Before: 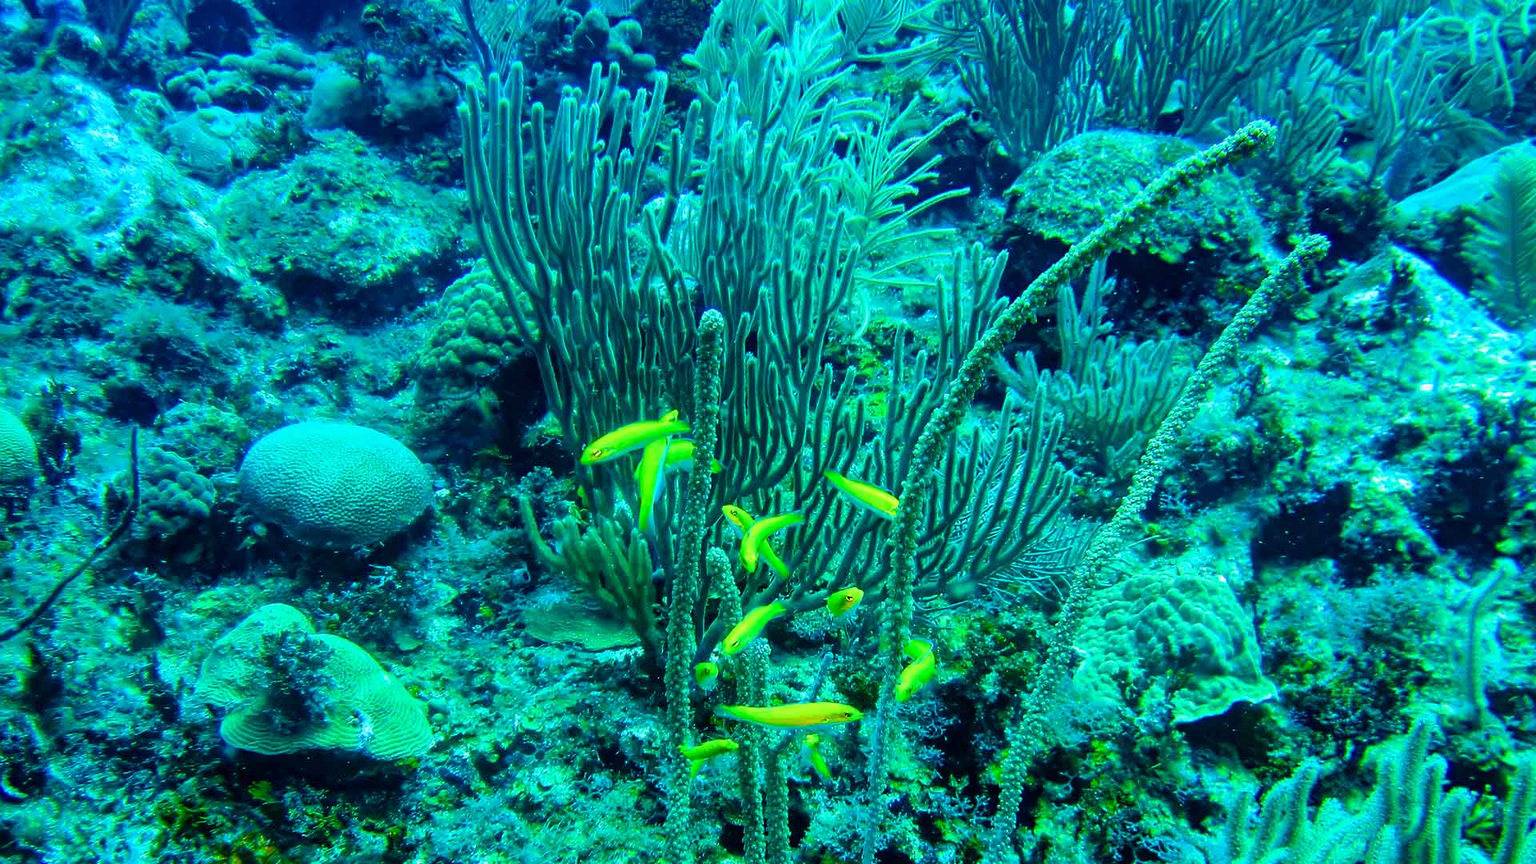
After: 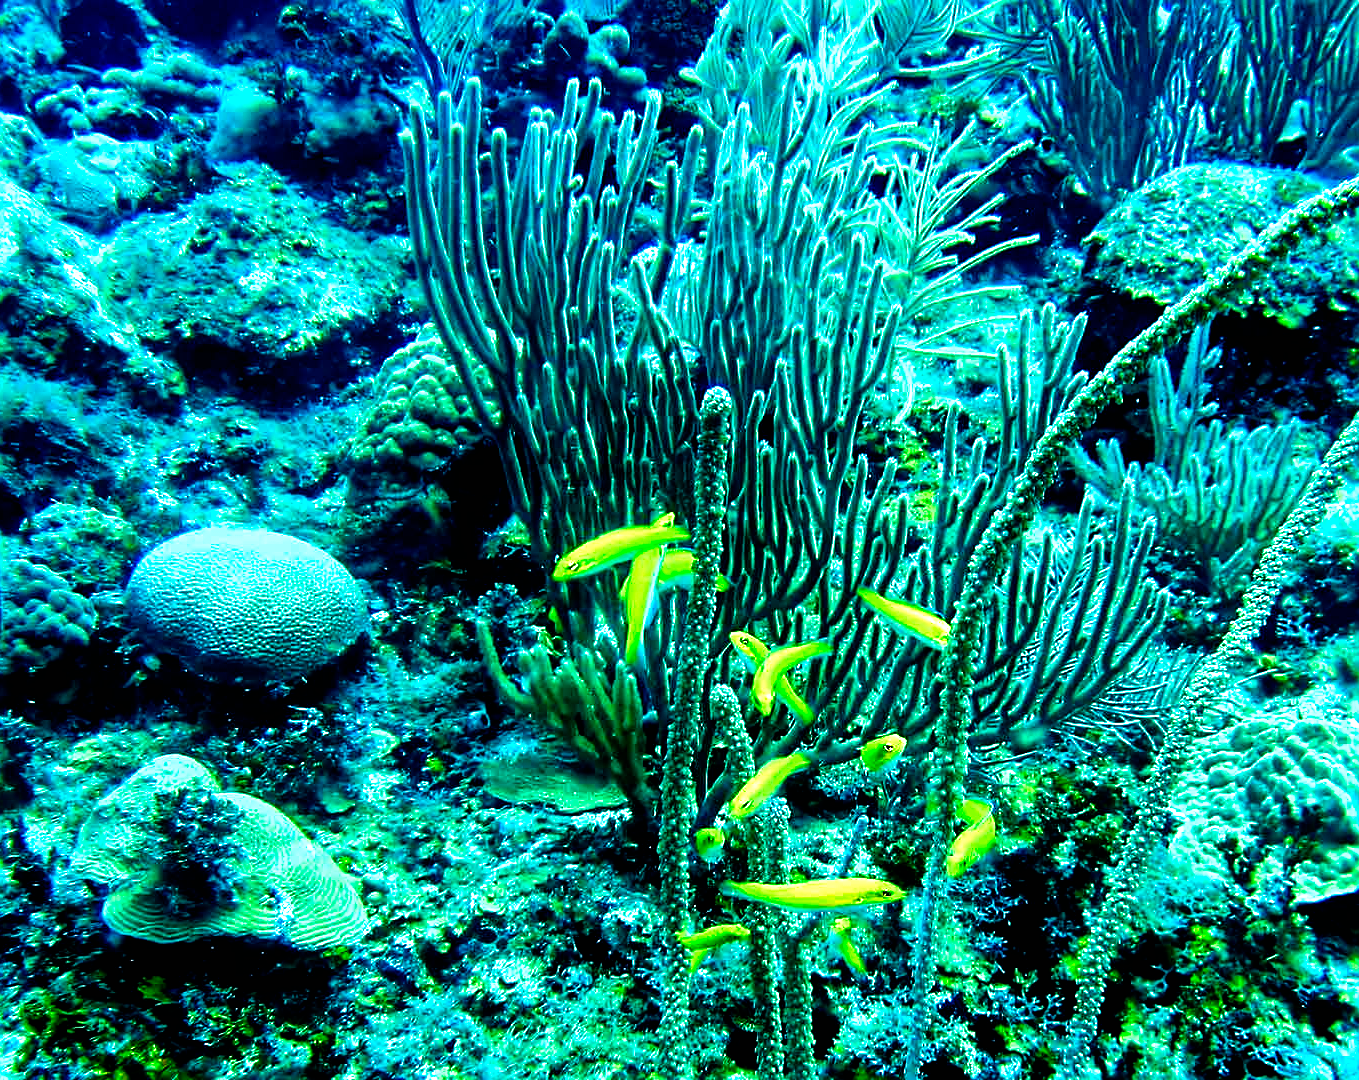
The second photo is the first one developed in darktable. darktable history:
crop and rotate: left 9.061%, right 20.142%
shadows and highlights: shadows 5, soften with gaussian
filmic rgb: black relative exposure -8.2 EV, white relative exposure 2.2 EV, threshold 3 EV, hardness 7.11, latitude 85.74%, contrast 1.696, highlights saturation mix -4%, shadows ↔ highlights balance -2.69%, preserve chrominance no, color science v5 (2021), contrast in shadows safe, contrast in highlights safe, enable highlight reconstruction true
sharpen: amount 0.575
